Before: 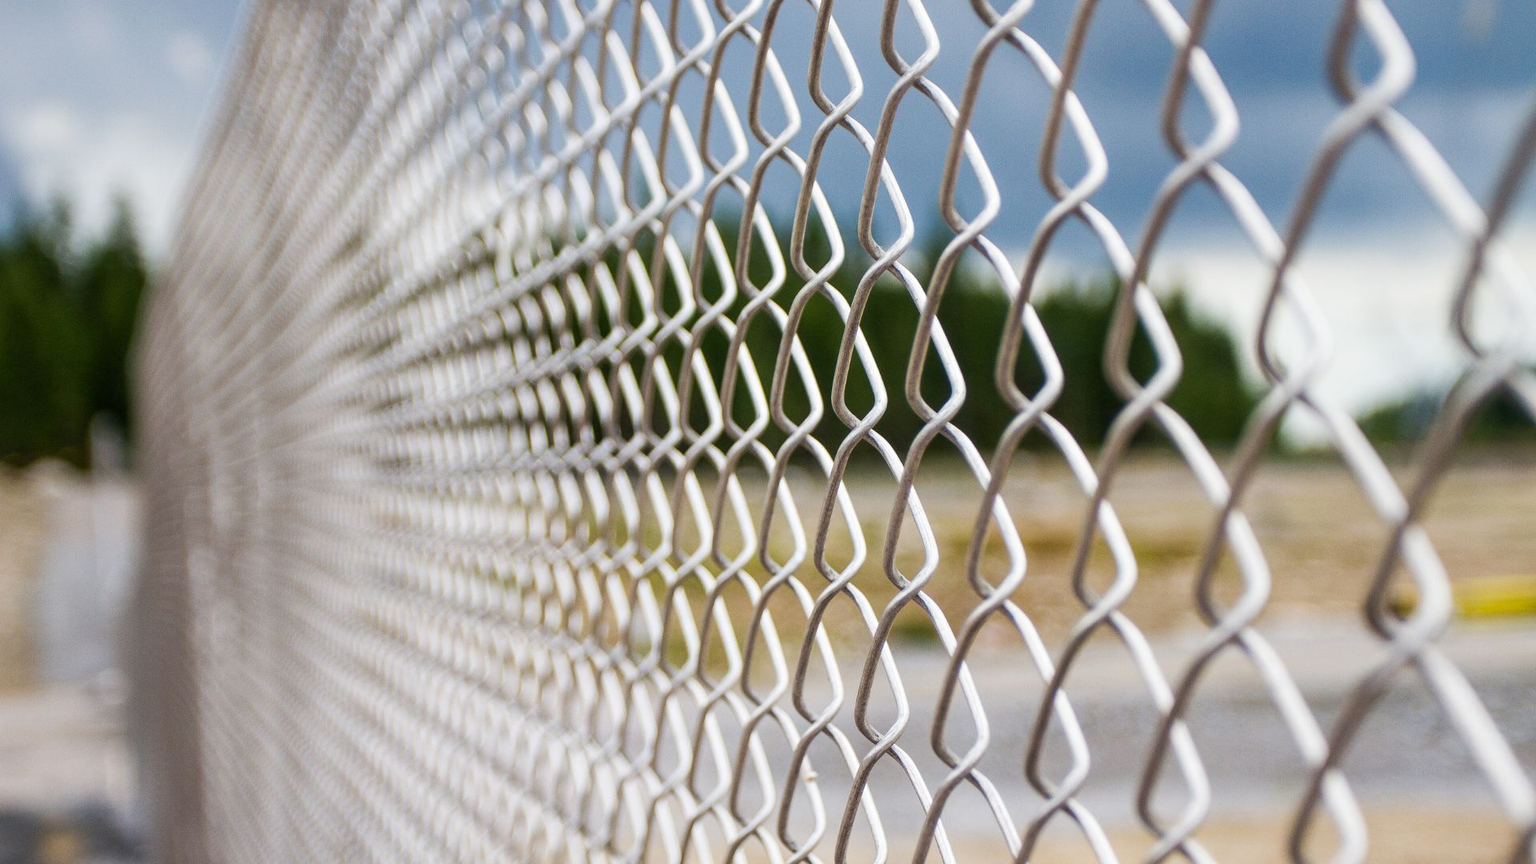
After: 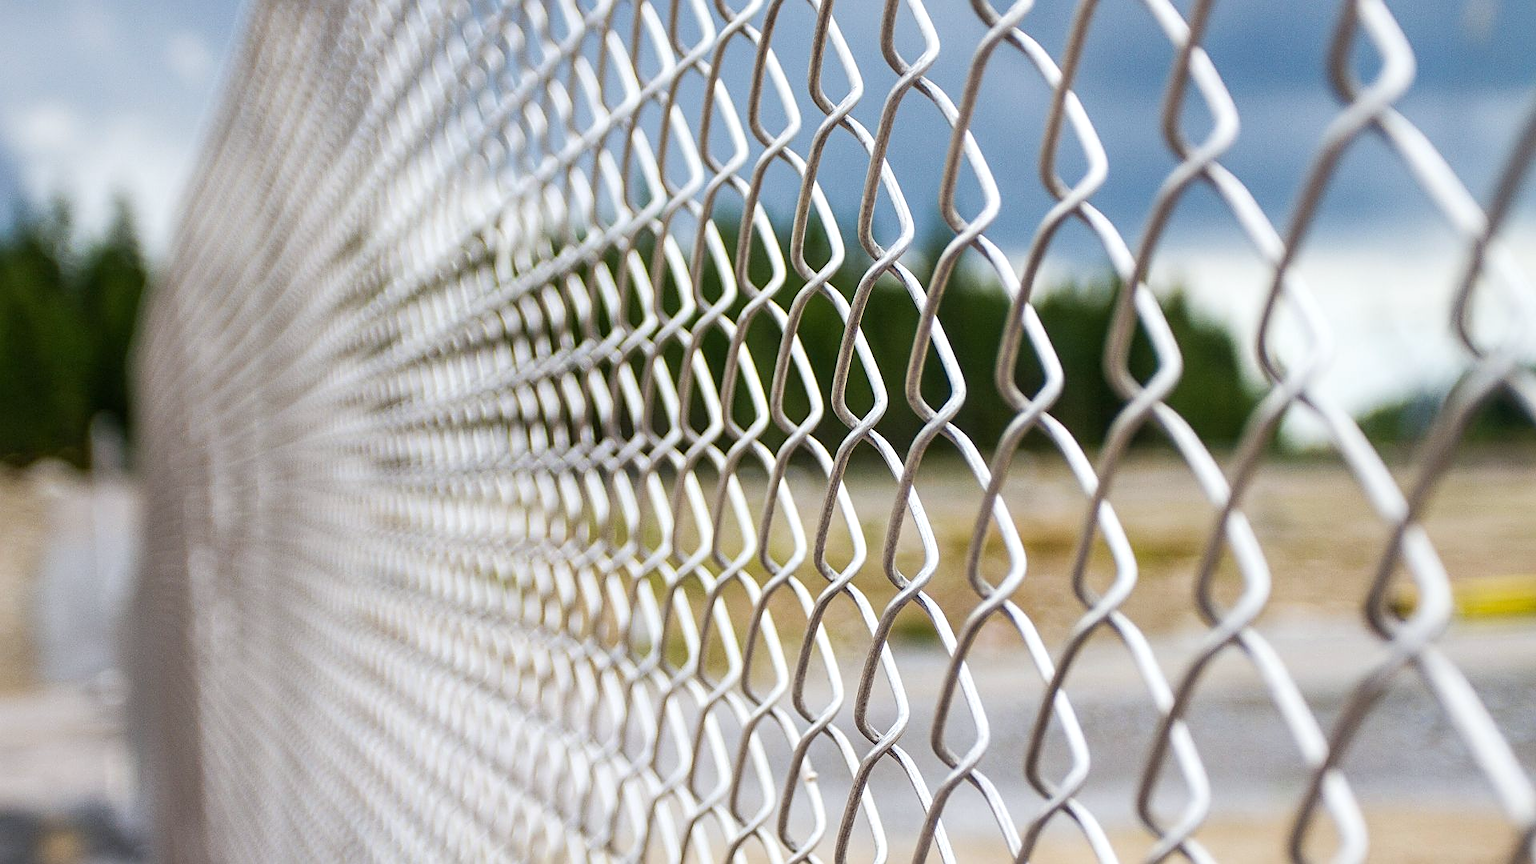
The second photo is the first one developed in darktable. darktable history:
exposure: exposure 0.15 EV, compensate highlight preservation false
white balance: red 0.986, blue 1.01
sharpen: on, module defaults
